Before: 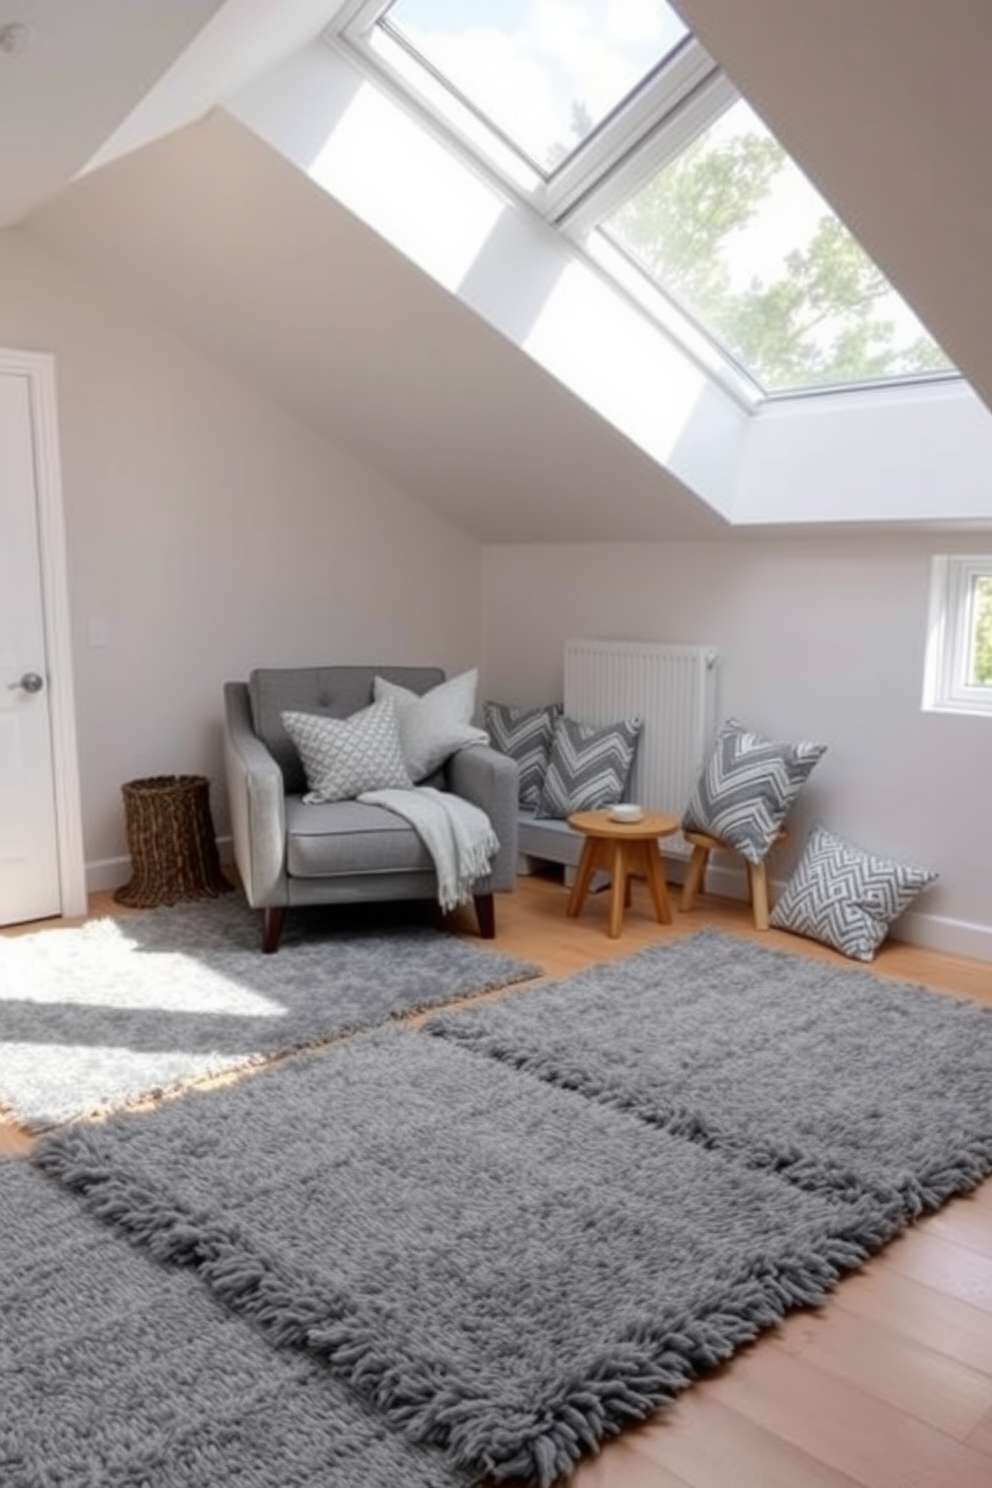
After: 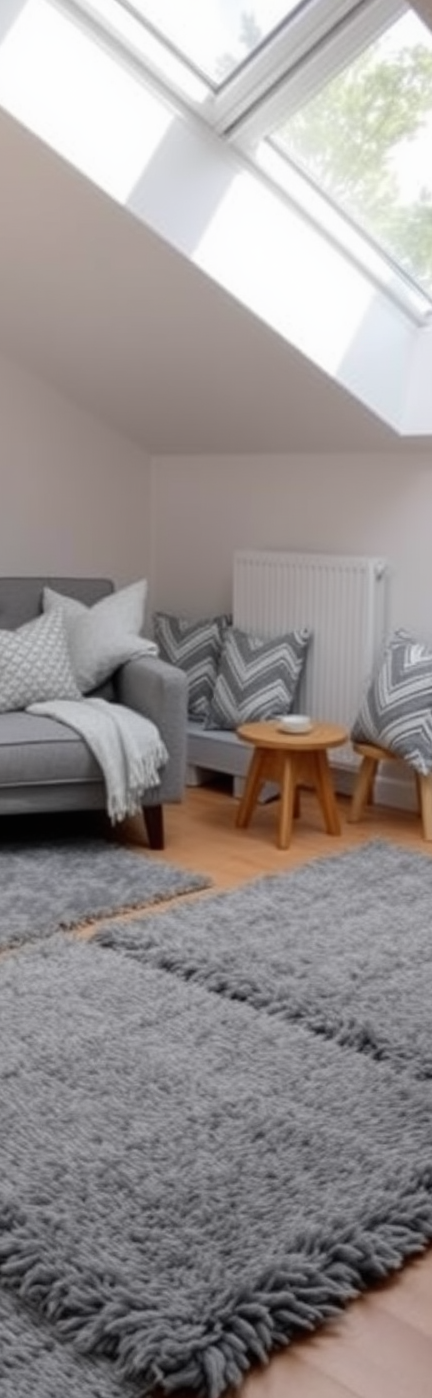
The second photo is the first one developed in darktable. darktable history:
crop: left 33.415%, top 6.029%, right 22.986%
